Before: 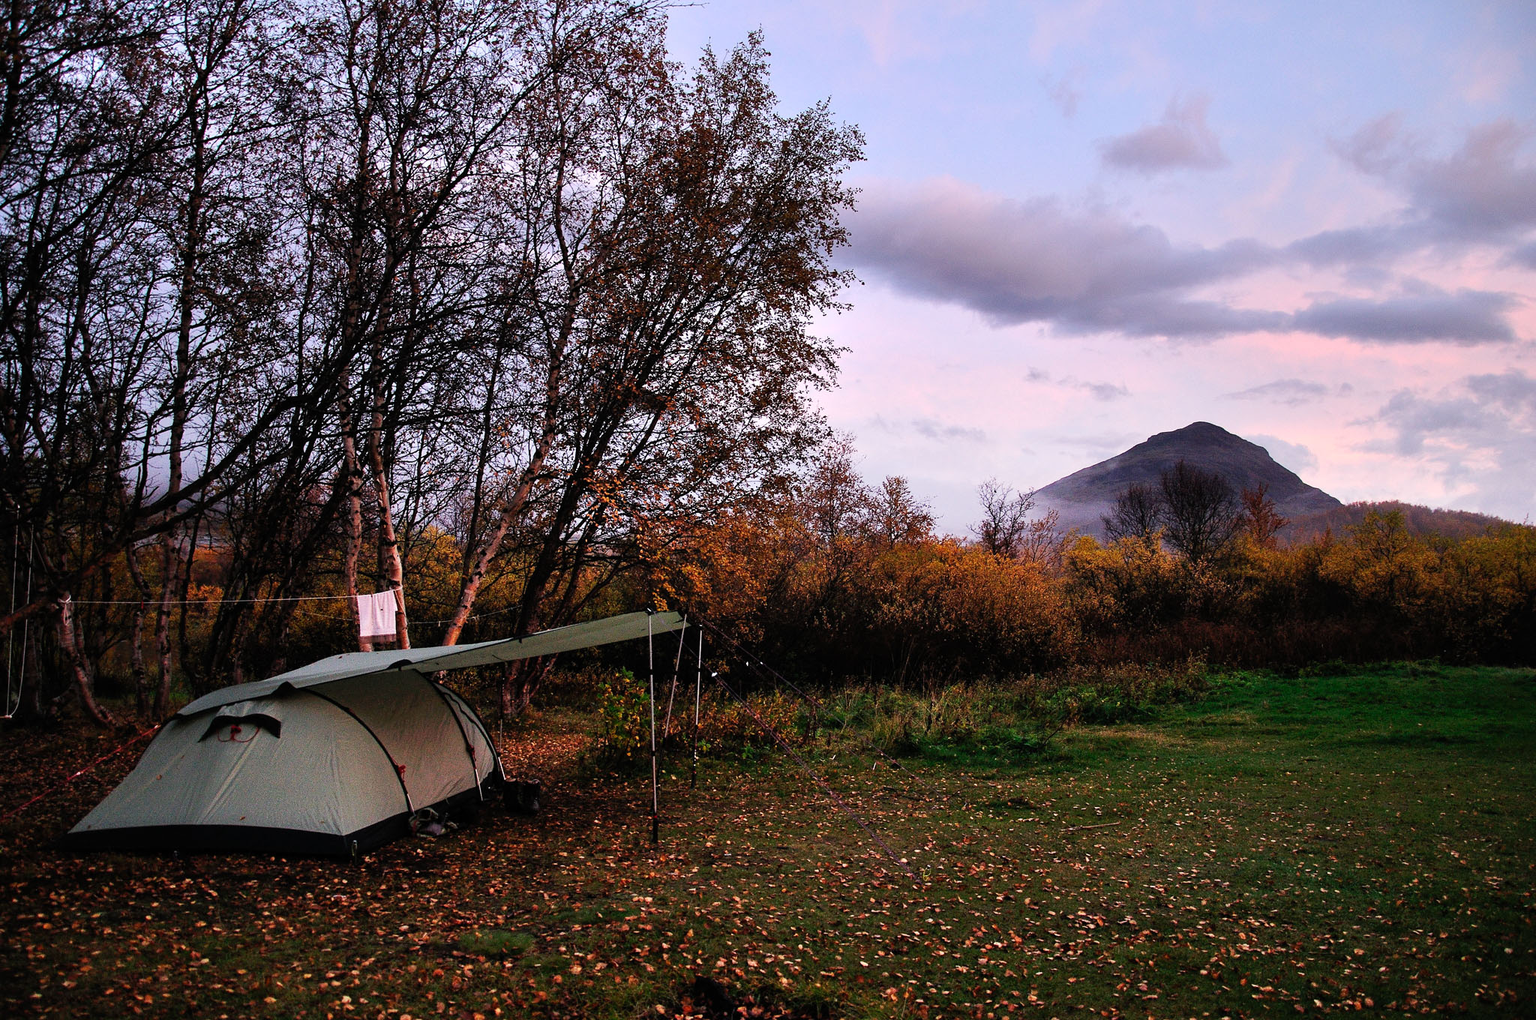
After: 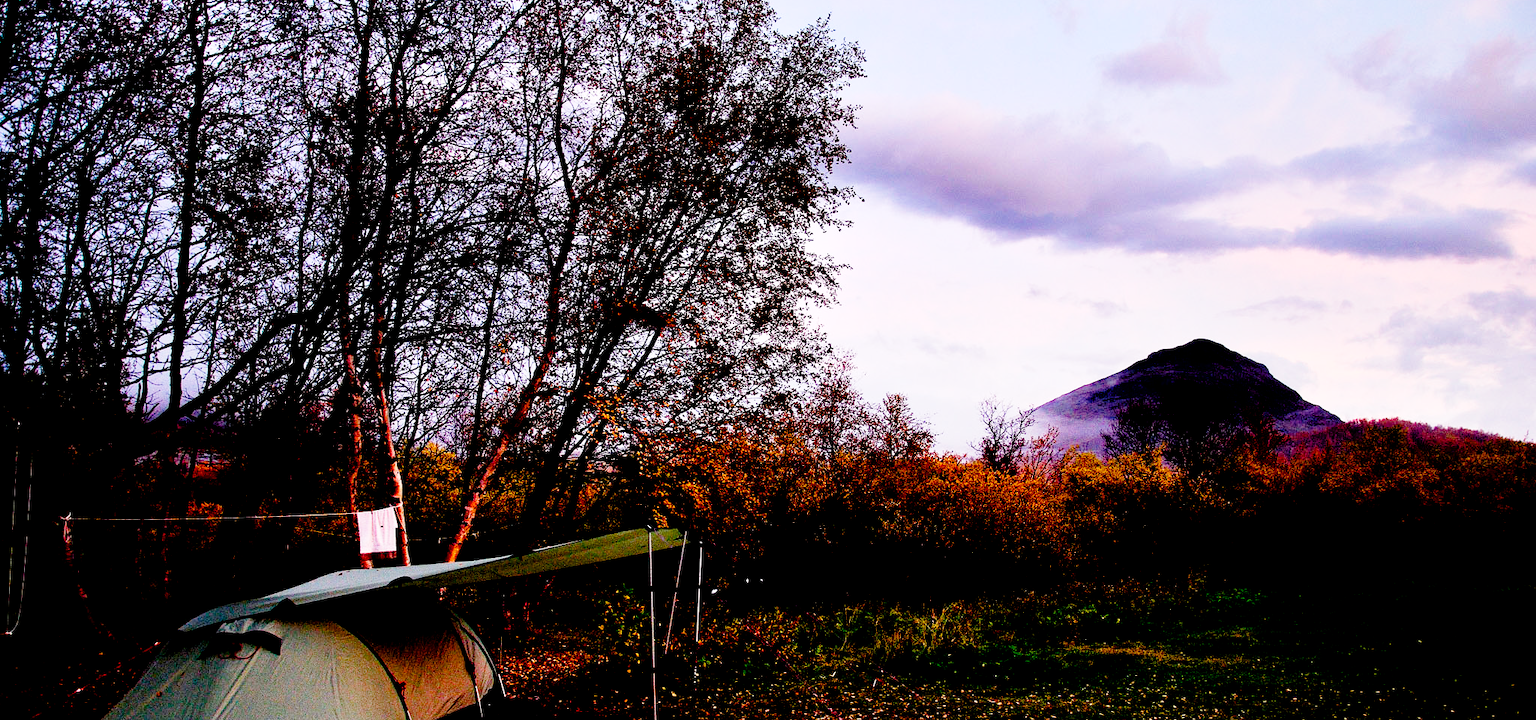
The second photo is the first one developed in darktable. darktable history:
color balance rgb: perceptual saturation grading › global saturation 23.338%, perceptual saturation grading › highlights -23.996%, perceptual saturation grading › mid-tones 24.146%, perceptual saturation grading › shadows 39.123%
base curve: curves: ch0 [(0, 0) (0.028, 0.03) (0.121, 0.232) (0.46, 0.748) (0.859, 0.968) (1, 1)], preserve colors none
crop and rotate: top 8.218%, bottom 21.066%
exposure: black level correction 0.048, exposure 0.014 EV, compensate highlight preservation false
